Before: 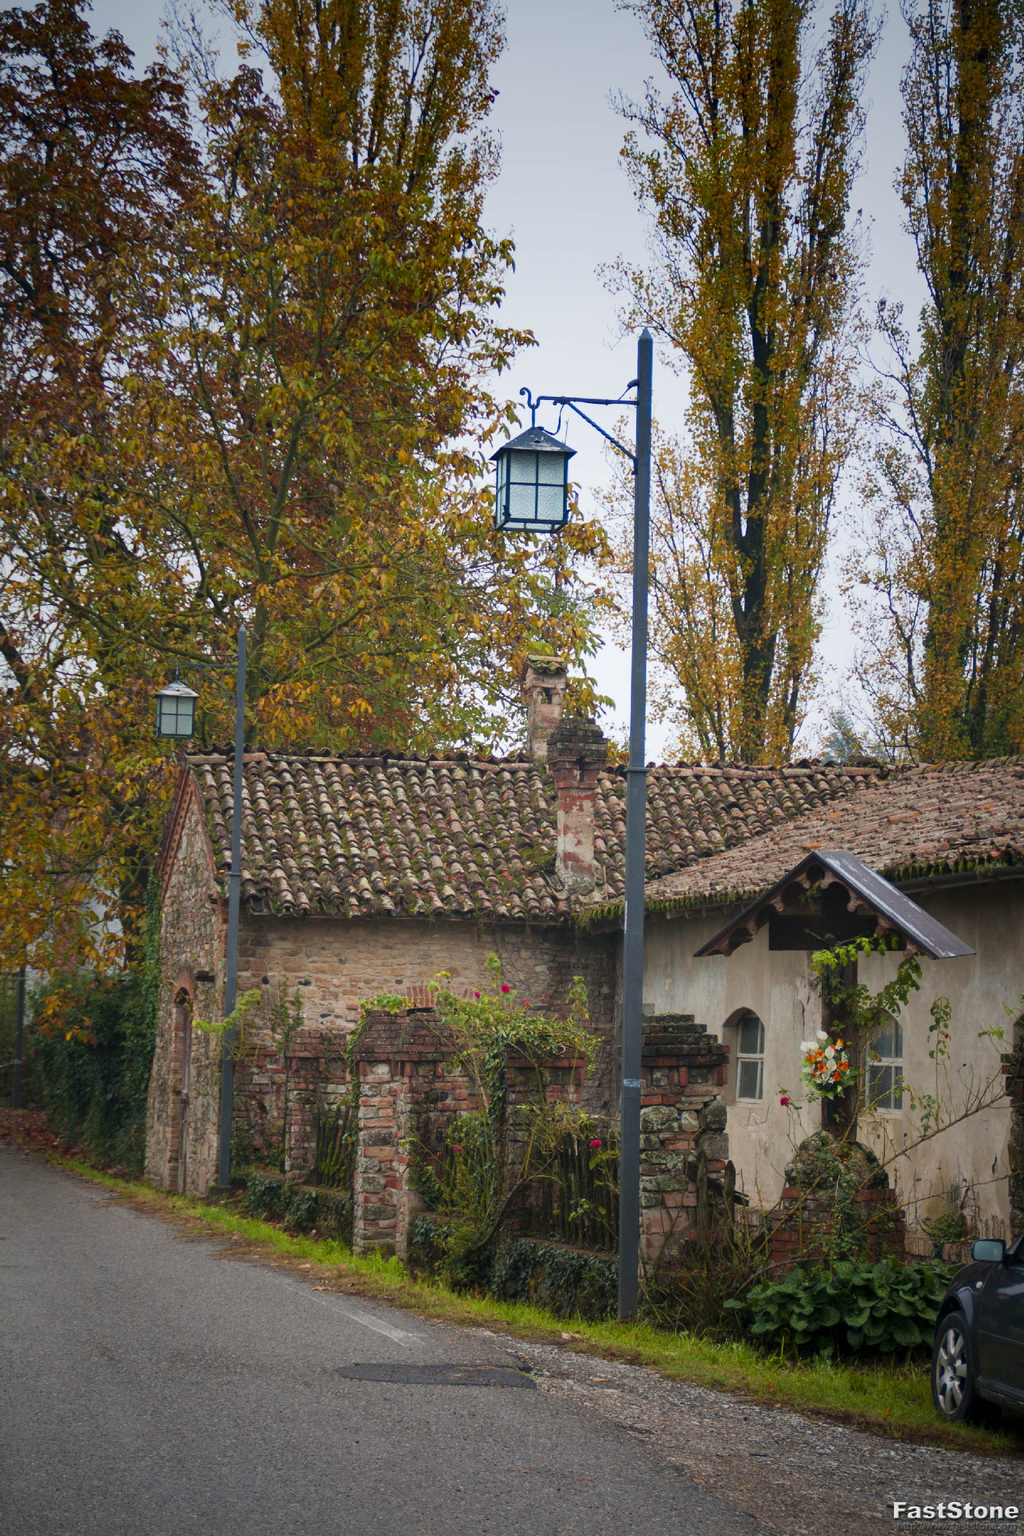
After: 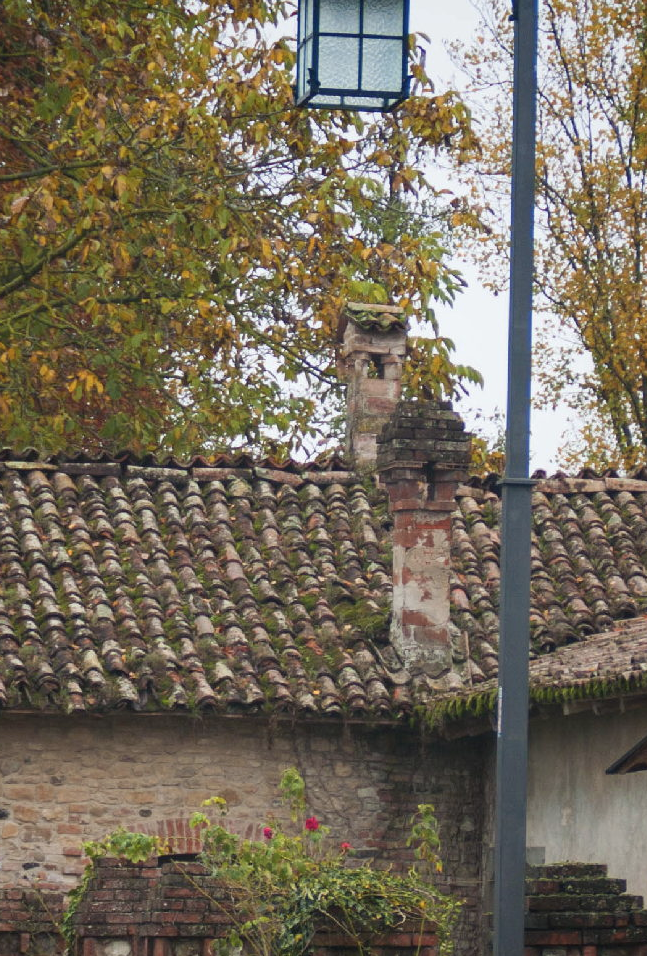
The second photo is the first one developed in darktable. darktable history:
color correction: highlights b* 0.009, saturation 0.868
crop: left 29.879%, top 30.05%, right 29.651%, bottom 30.101%
